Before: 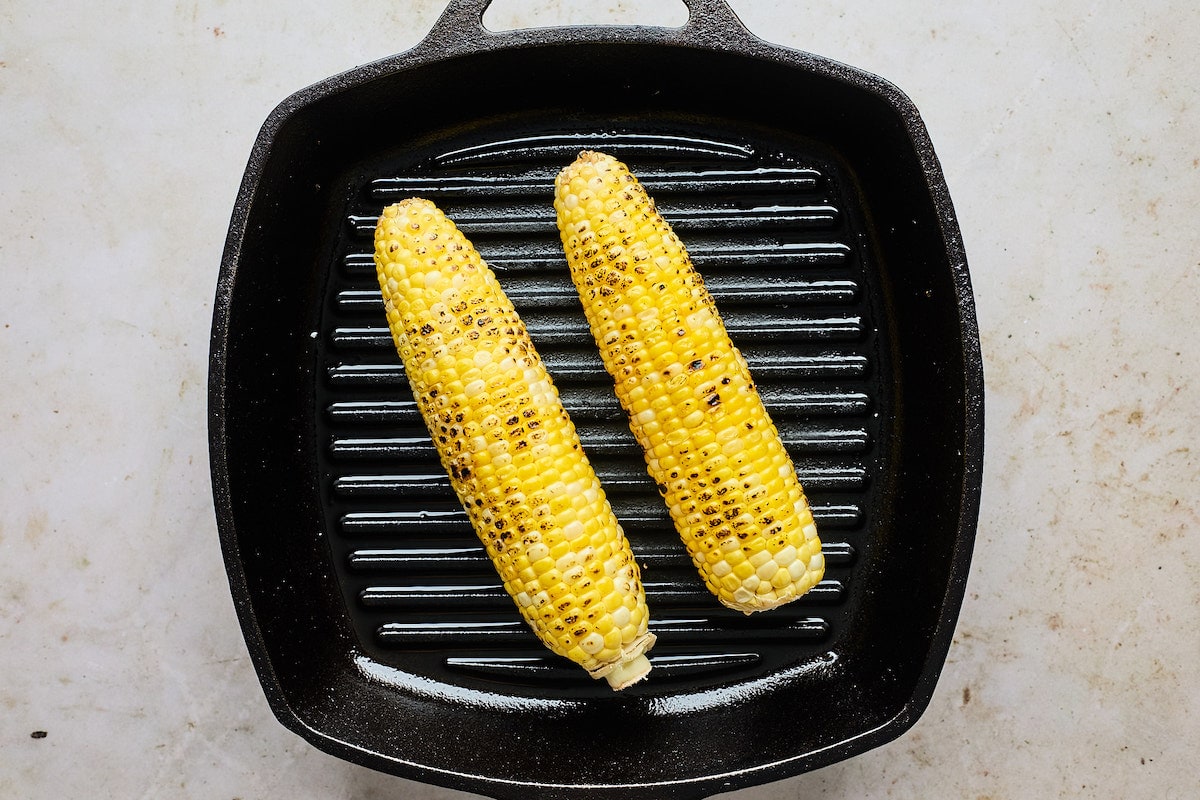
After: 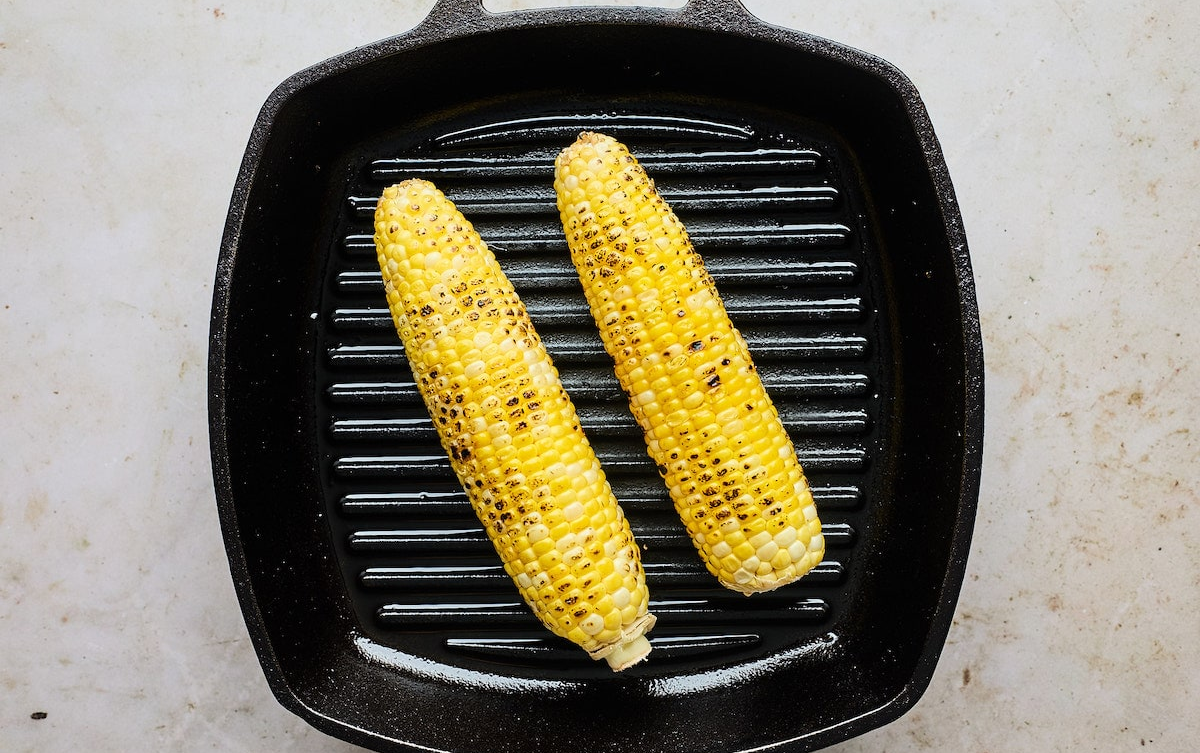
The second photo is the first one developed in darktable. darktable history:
crop and rotate: top 2.508%, bottom 3.276%
